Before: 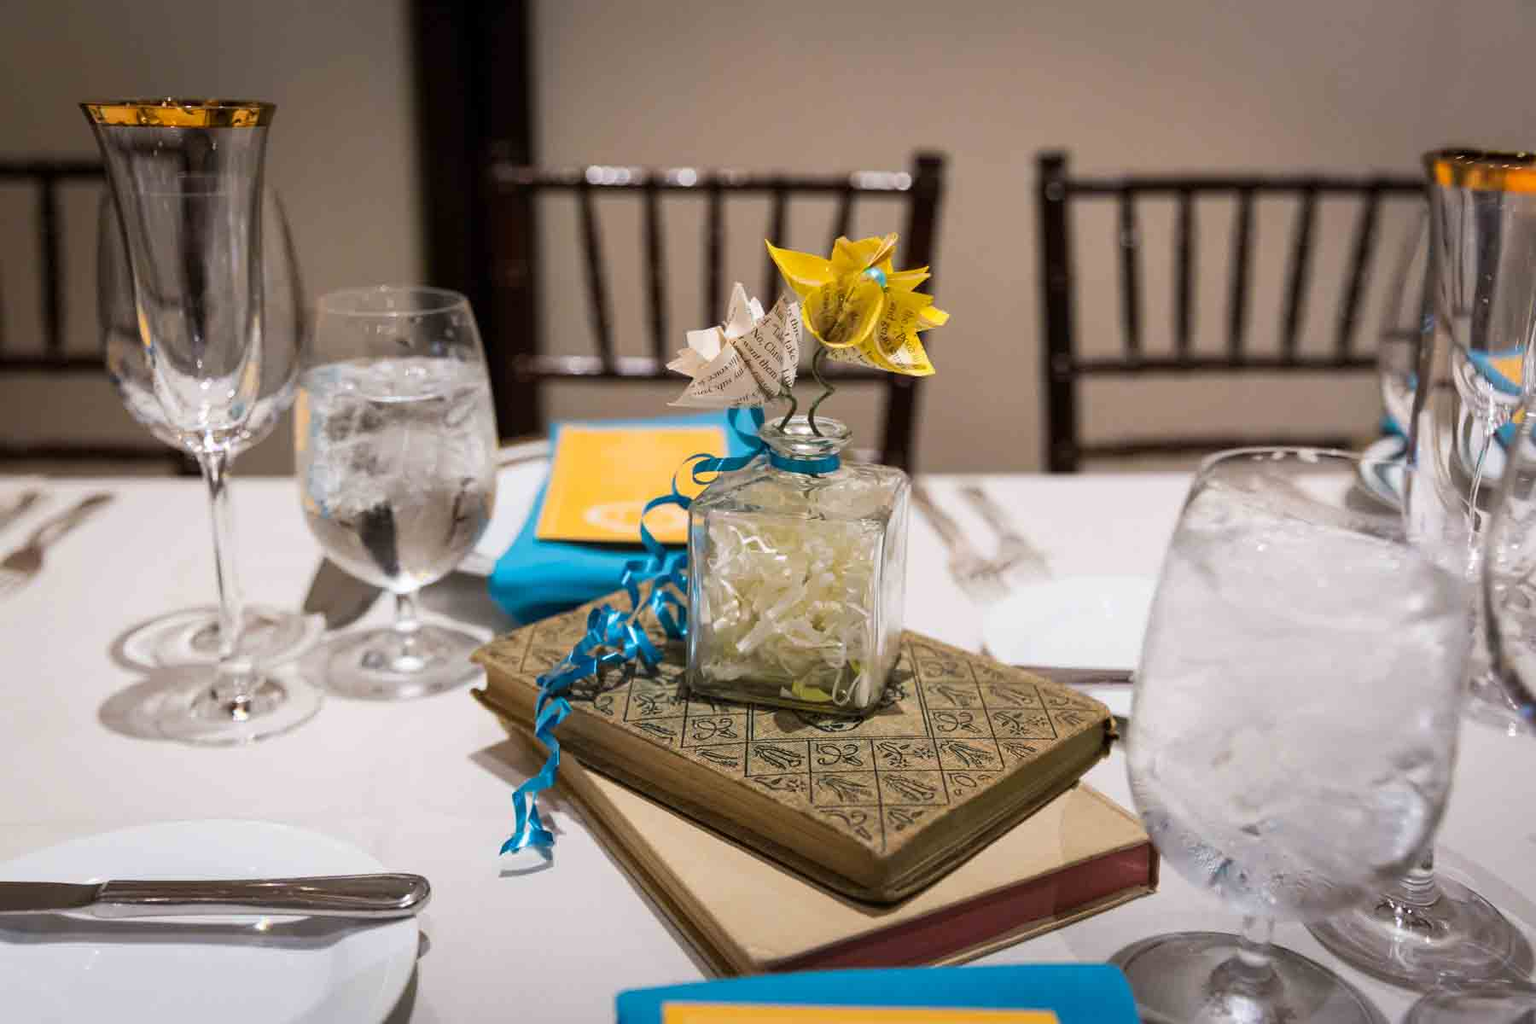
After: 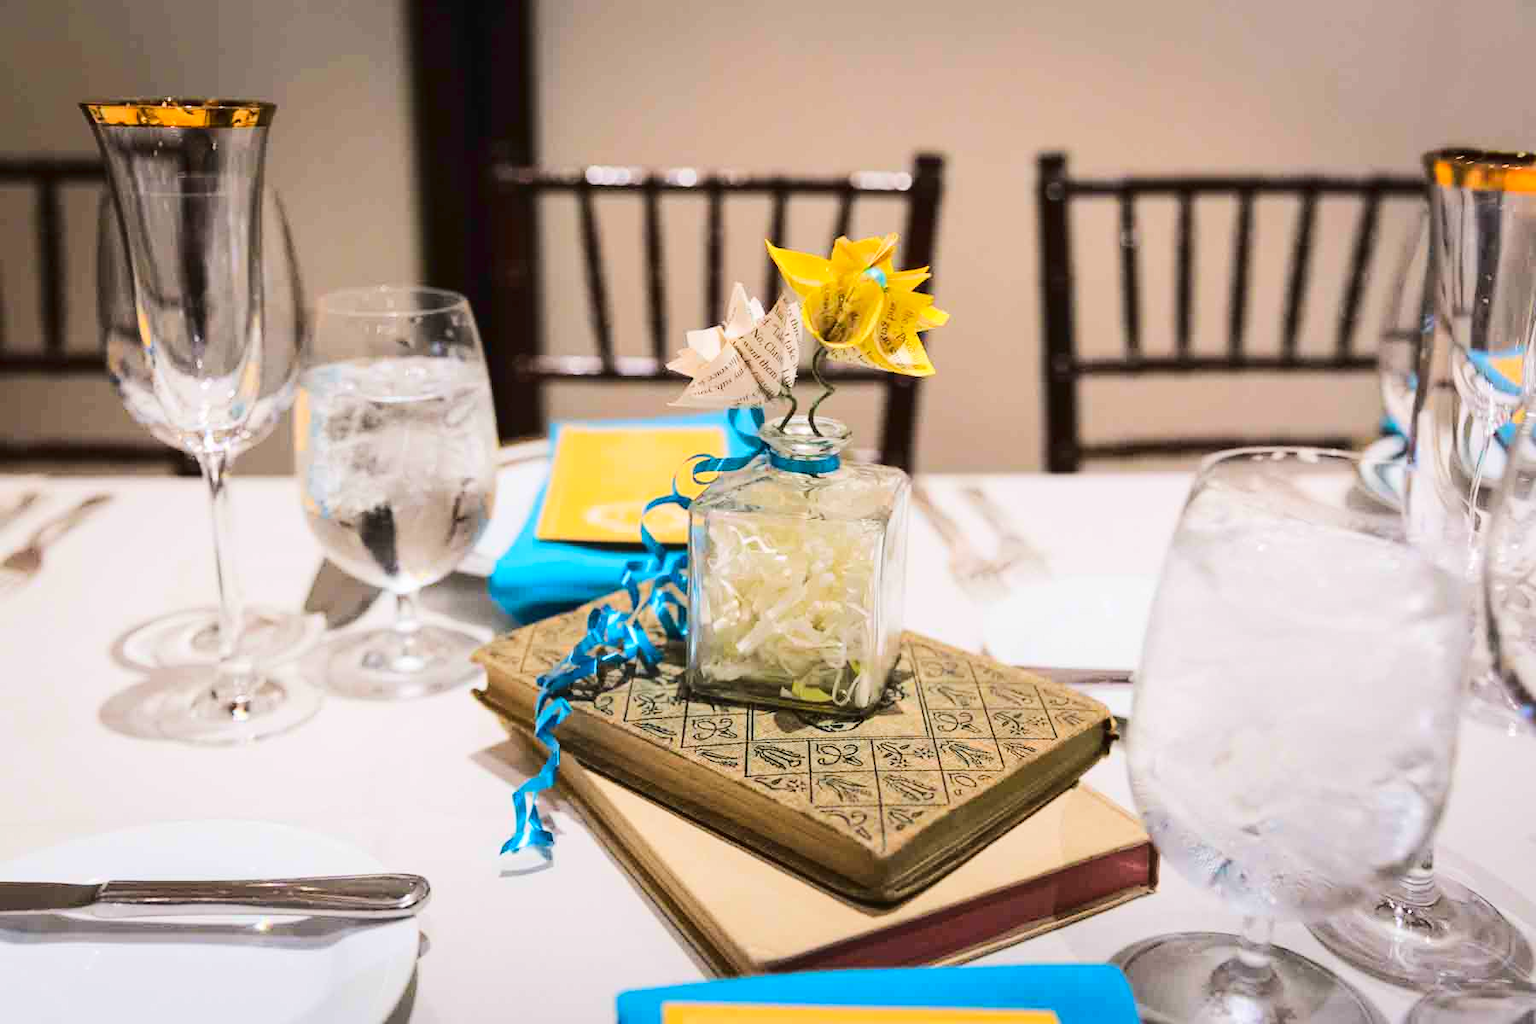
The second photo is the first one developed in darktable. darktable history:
tone curve: curves: ch0 [(0, 0.026) (0.146, 0.158) (0.272, 0.34) (0.453, 0.627) (0.687, 0.829) (1, 1)], color space Lab, linked channels, preserve colors none
